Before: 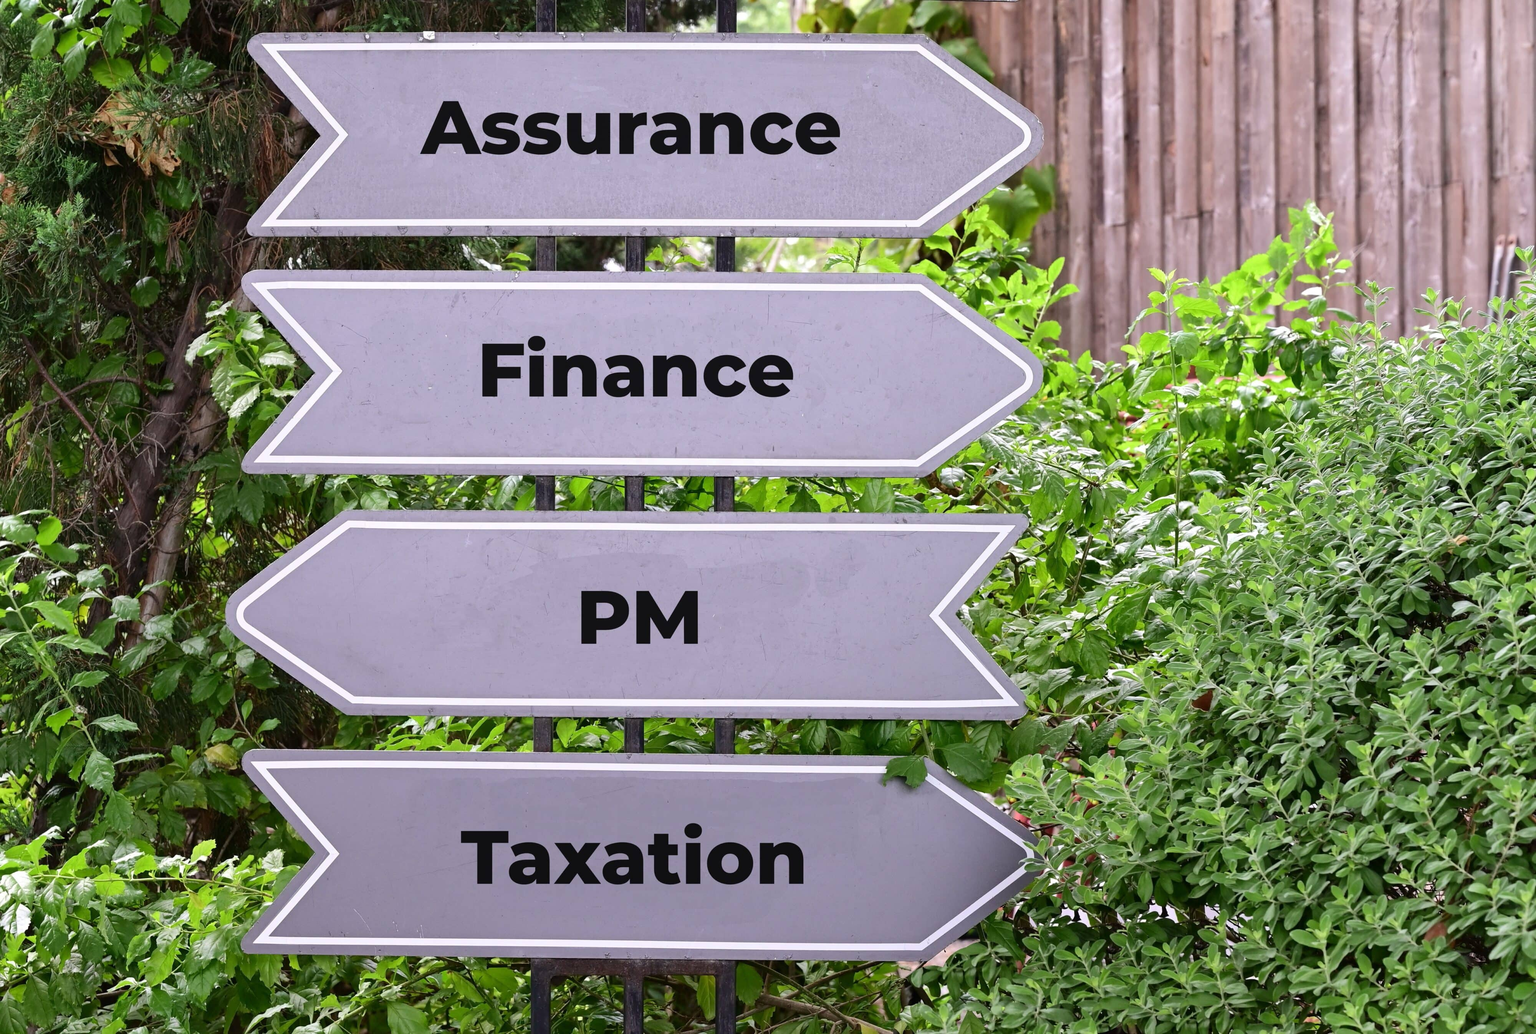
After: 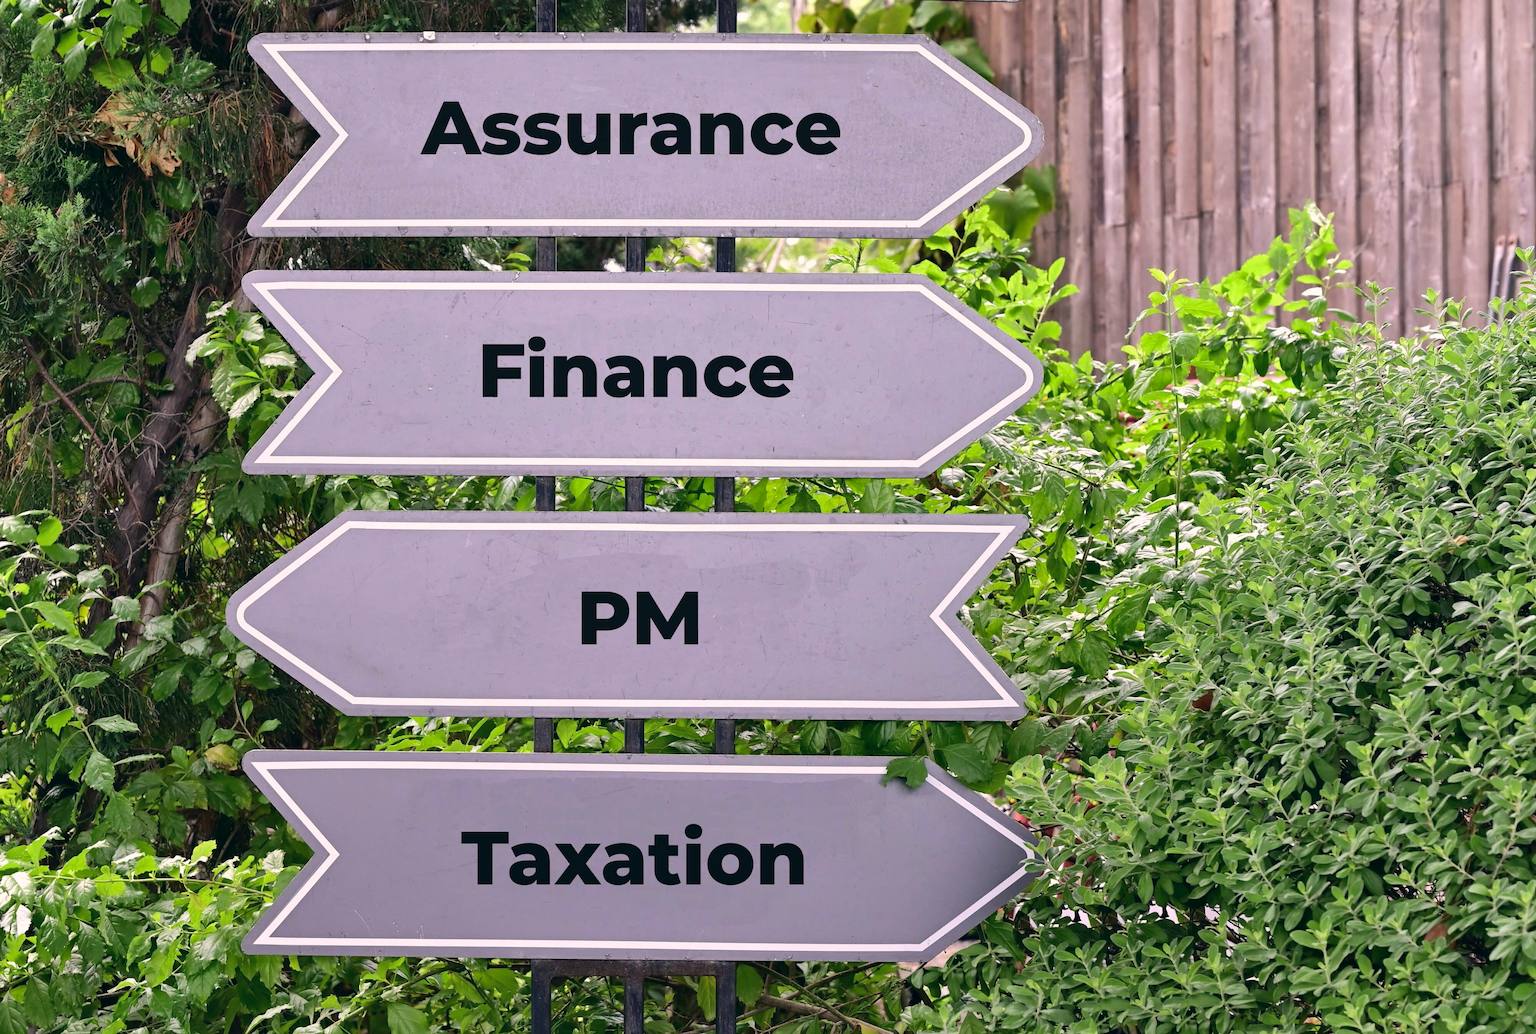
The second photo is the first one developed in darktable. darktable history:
color correction: highlights a* 5.38, highlights b* 5.35, shadows a* -4.17, shadows b* -5.28
shadows and highlights: shadows 37.08, highlights -26.82, soften with gaussian
